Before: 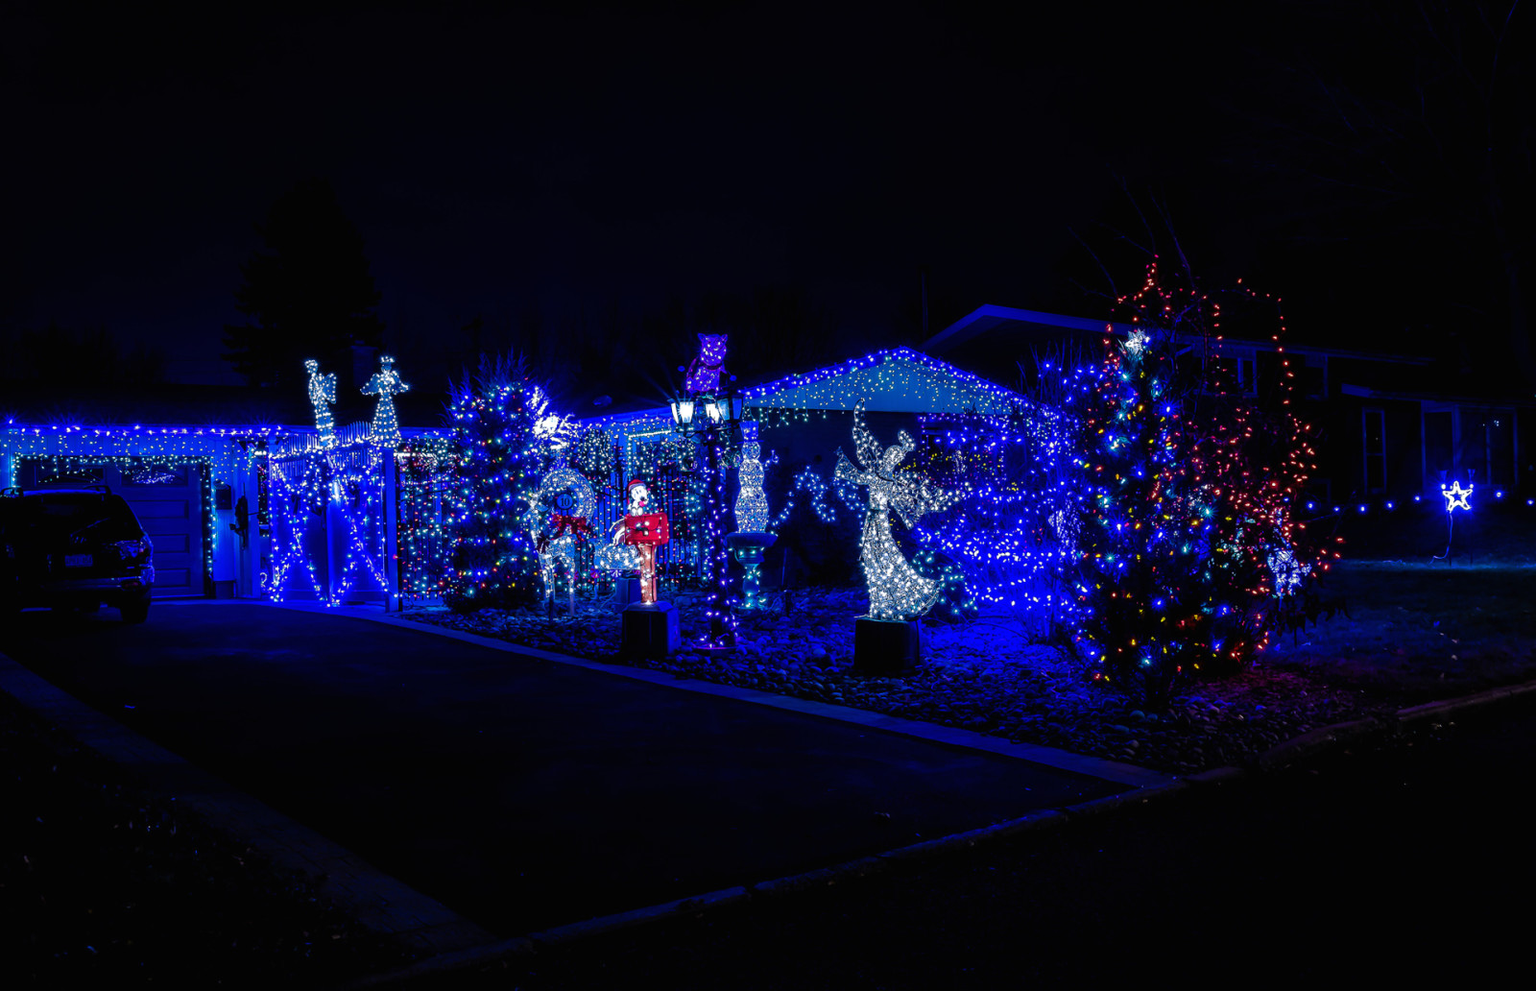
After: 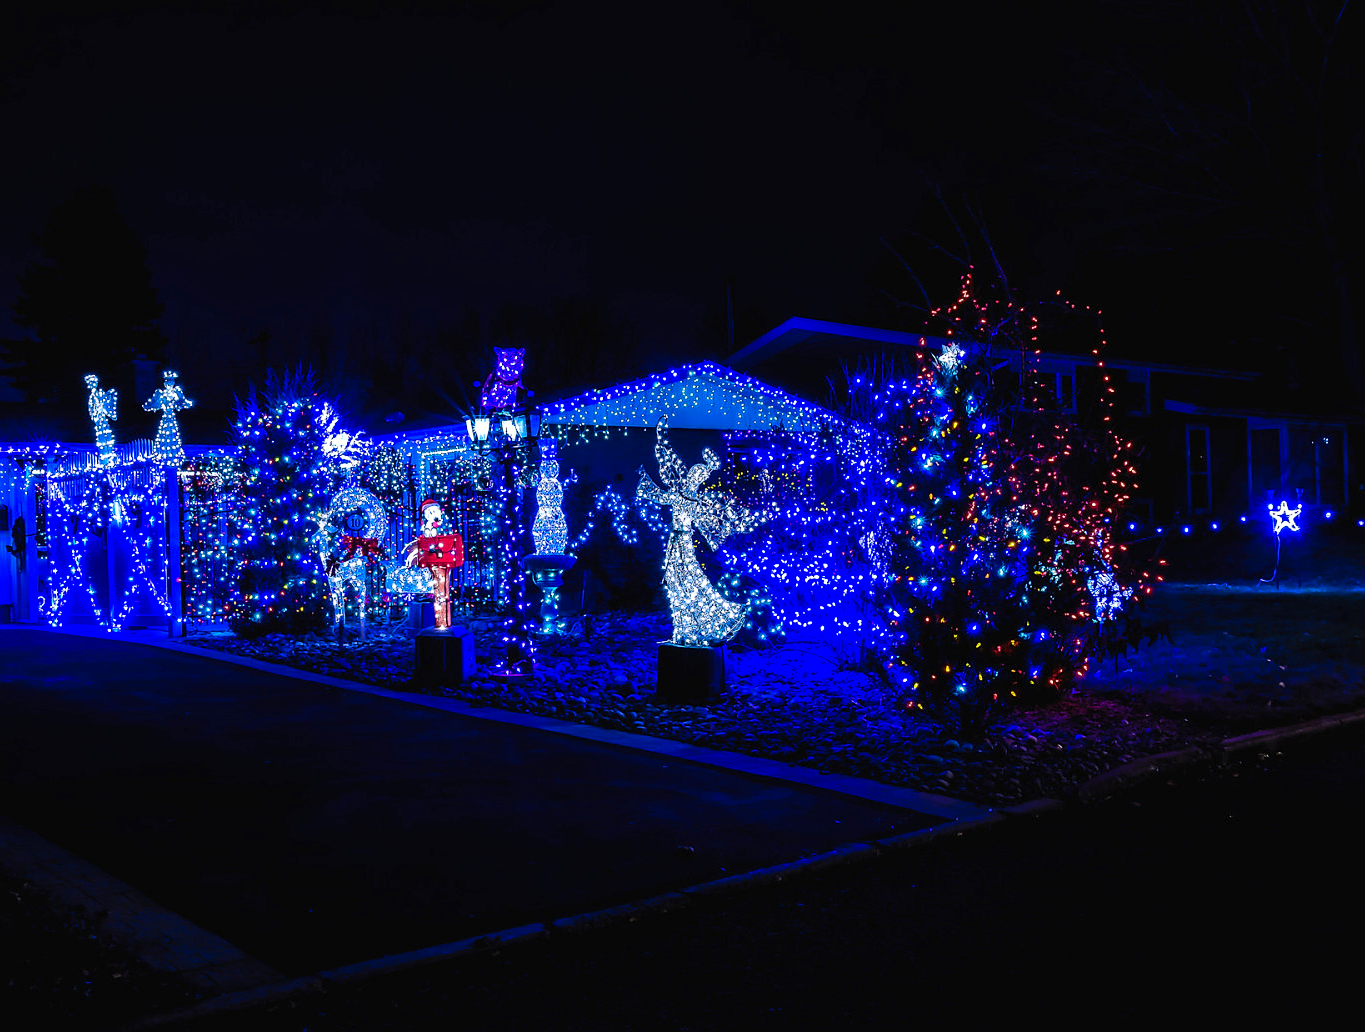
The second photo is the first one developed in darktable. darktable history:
contrast brightness saturation: contrast 0.2, brightness 0.168, saturation 0.219
sharpen: radius 0.969, amount 0.611
tone equalizer: on, module defaults
crop and rotate: left 14.64%
color zones: curves: ch0 [(0.068, 0.464) (0.25, 0.5) (0.48, 0.508) (0.75, 0.536) (0.886, 0.476) (0.967, 0.456)]; ch1 [(0.066, 0.456) (0.25, 0.5) (0.616, 0.508) (0.746, 0.56) (0.934, 0.444)]
